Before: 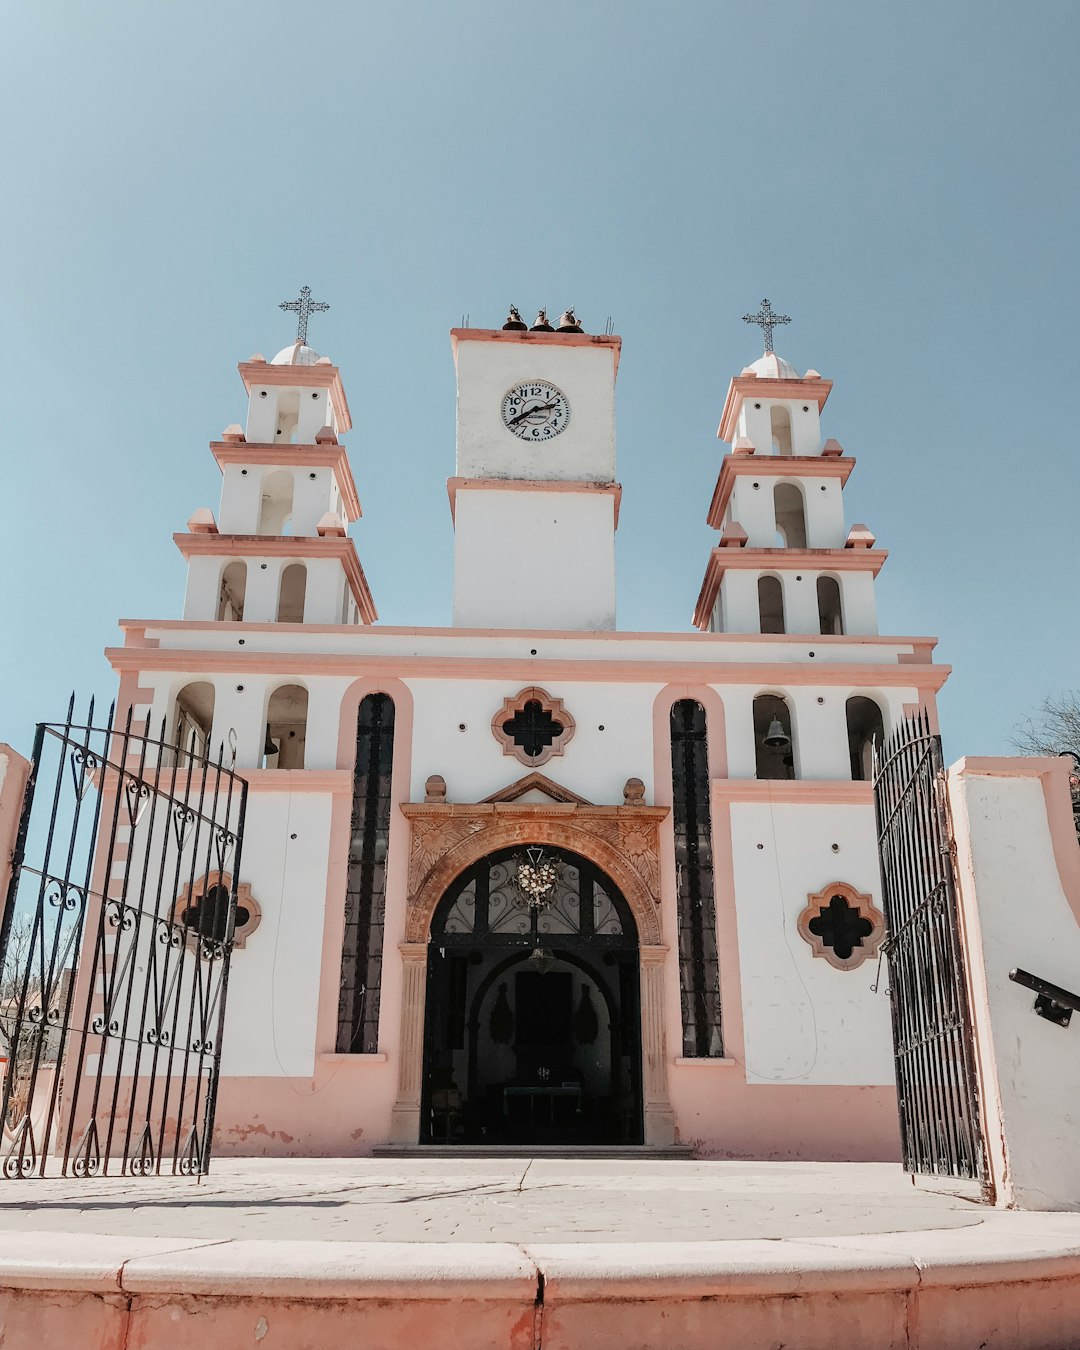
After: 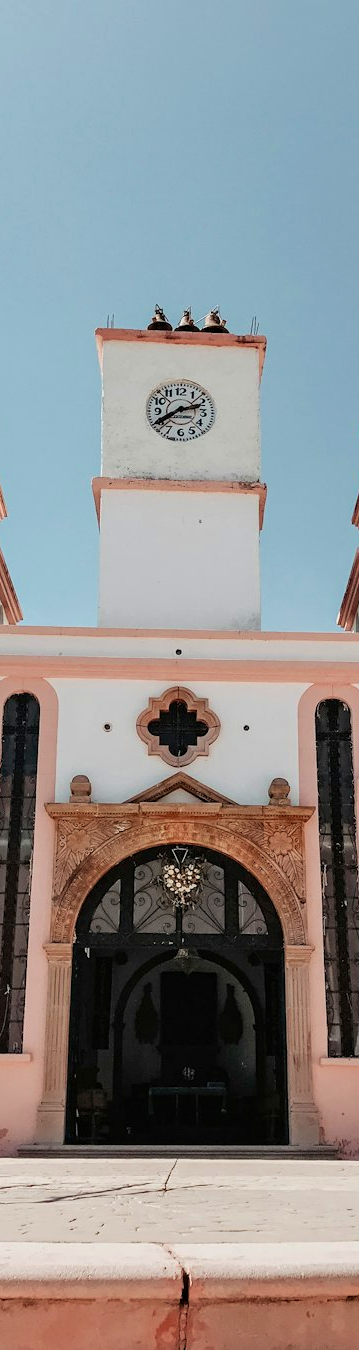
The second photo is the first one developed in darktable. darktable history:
crop: left 32.901%, right 33.809%
contrast equalizer: y [[0.502, 0.517, 0.543, 0.576, 0.611, 0.631], [0.5 ×6], [0.5 ×6], [0 ×6], [0 ×6]], mix 0.304
tone equalizer: edges refinement/feathering 500, mask exposure compensation -1.57 EV, preserve details no
velvia: on, module defaults
